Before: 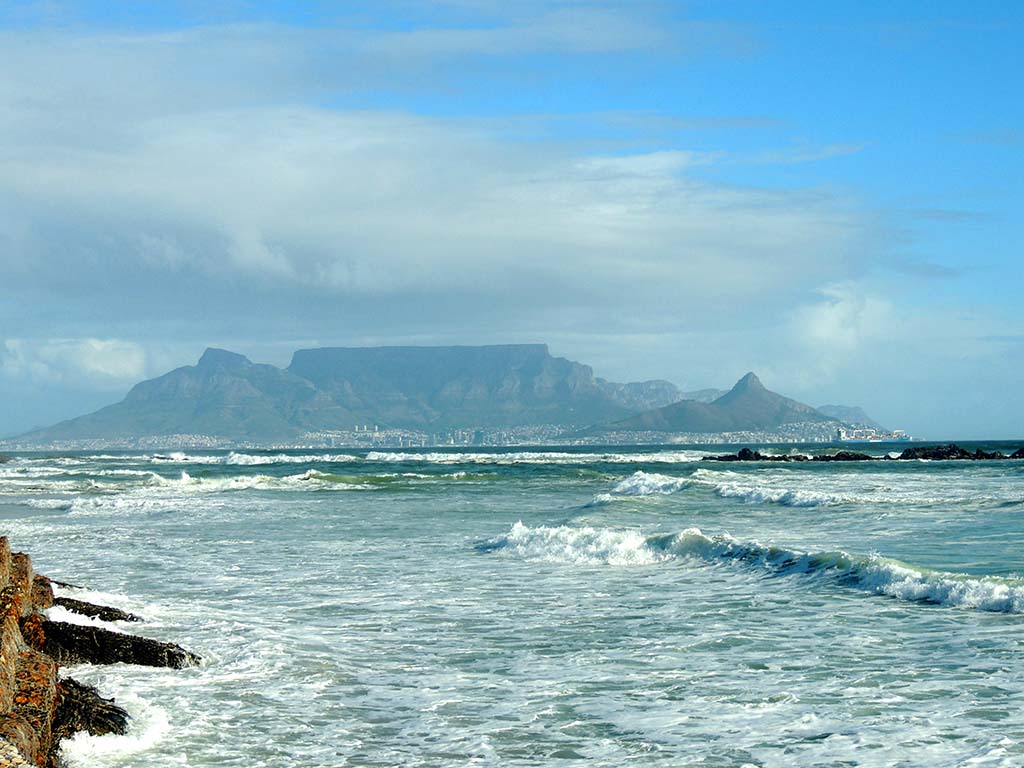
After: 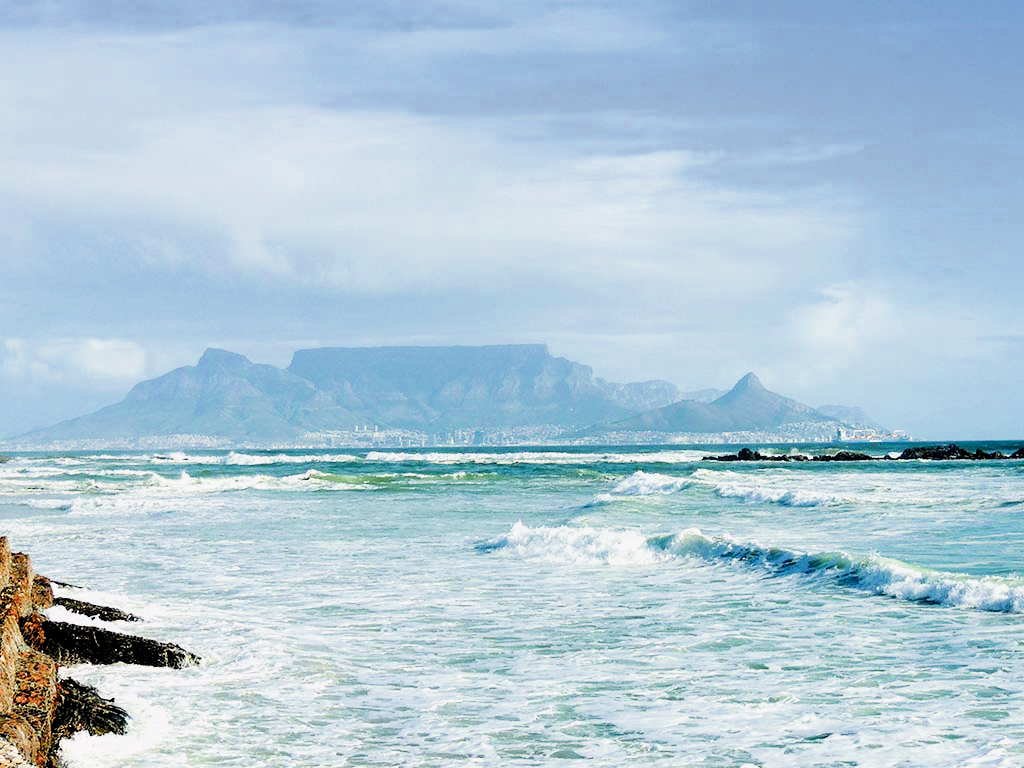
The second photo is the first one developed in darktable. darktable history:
filmic rgb: black relative exposure -7.18 EV, white relative exposure 5.34 EV, hardness 3.02, add noise in highlights 0, color science v3 (2019), use custom middle-gray values true, contrast in highlights soft
color balance rgb: highlights gain › chroma 1.5%, highlights gain › hue 307.32°, perceptual saturation grading › global saturation 1.53%, perceptual saturation grading › highlights -2.348%, perceptual saturation grading › mid-tones 3.719%, perceptual saturation grading › shadows 7.743%, perceptual brilliance grading › highlights 10.771%, perceptual brilliance grading › shadows -10.665%, global vibrance 20%
exposure: exposure 0.994 EV, compensate highlight preservation false
